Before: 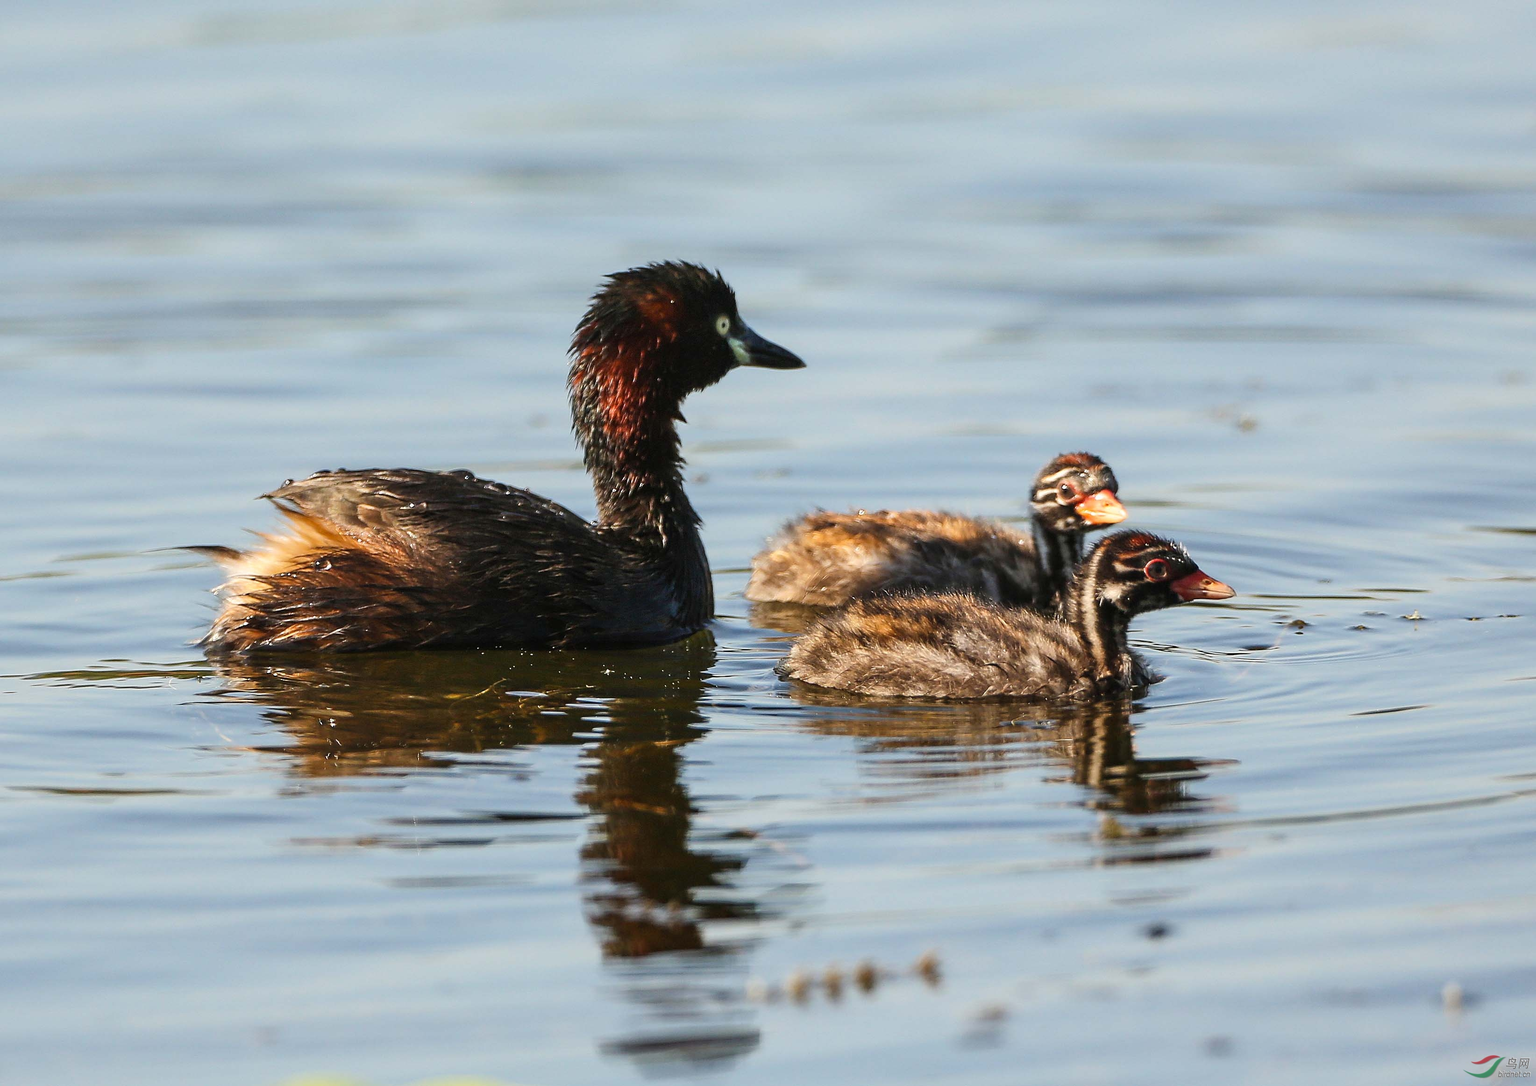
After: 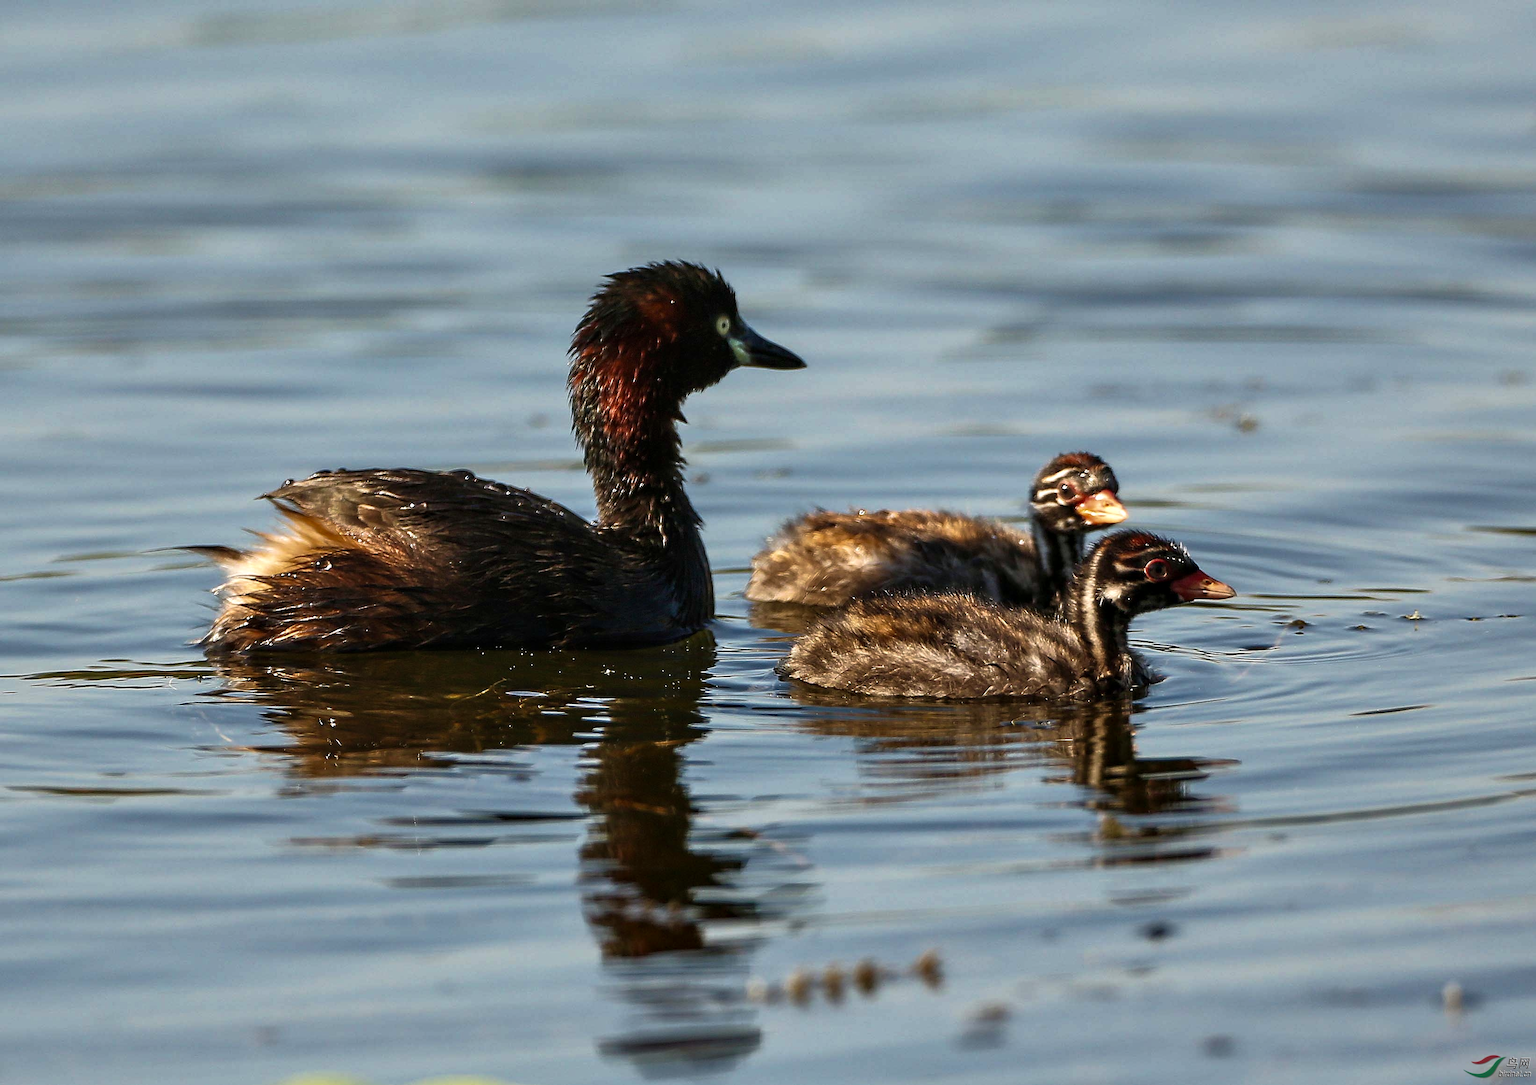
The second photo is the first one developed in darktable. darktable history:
rgb curve: curves: ch0 [(0, 0) (0.415, 0.237) (1, 1)]
velvia: on, module defaults
contrast equalizer: octaves 7, y [[0.6 ×6], [0.55 ×6], [0 ×6], [0 ×6], [0 ×6]], mix 0.29
